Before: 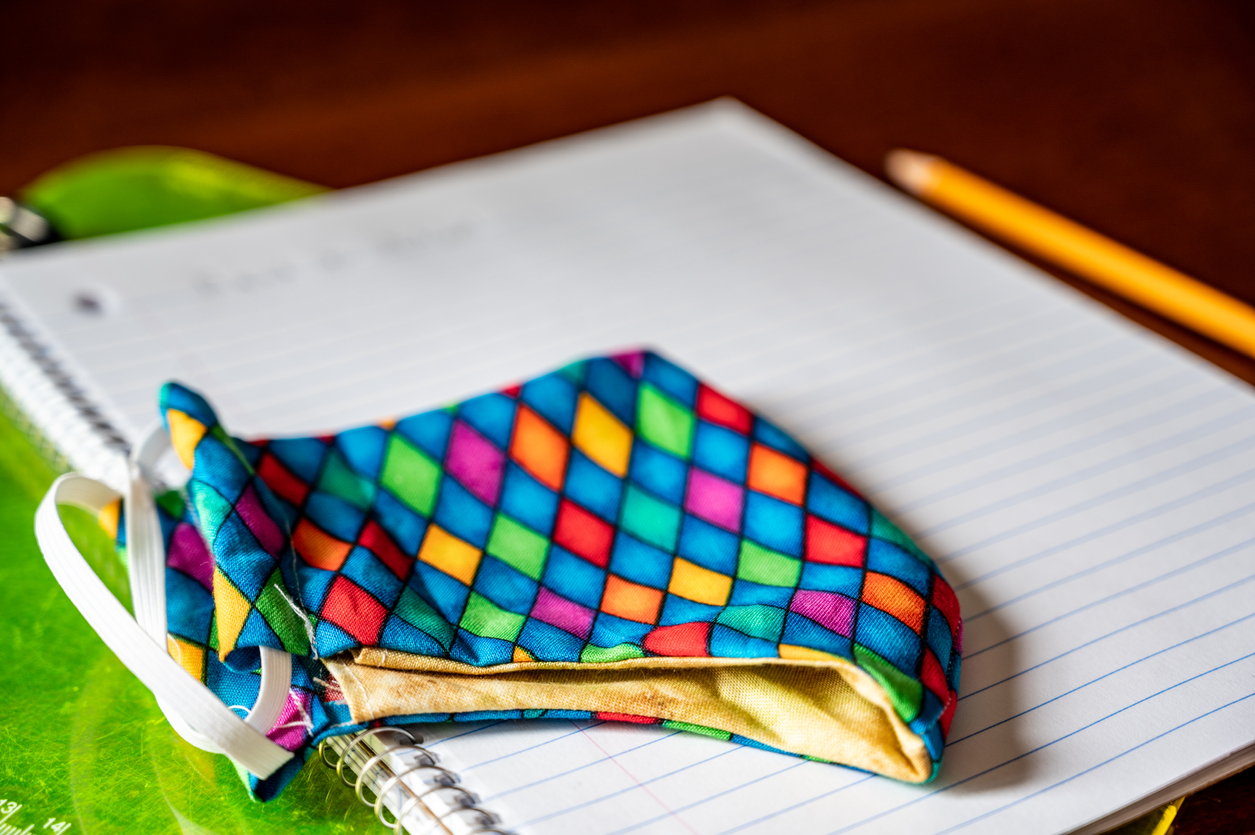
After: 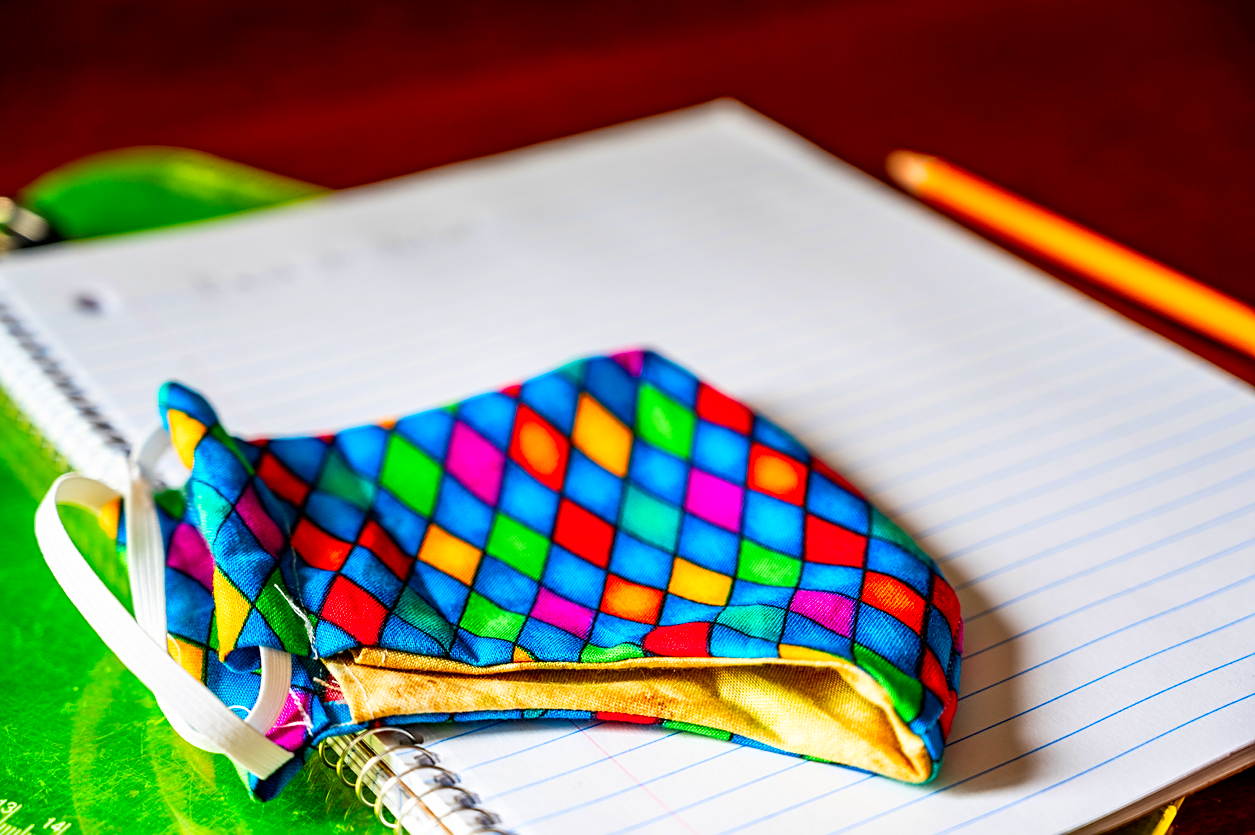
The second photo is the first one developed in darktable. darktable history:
sharpen: on, module defaults
shadows and highlights: shadows -0.504, highlights 40.65, highlights color adjustment 0.869%
color correction: highlights b* -0.05, saturation 1.79
